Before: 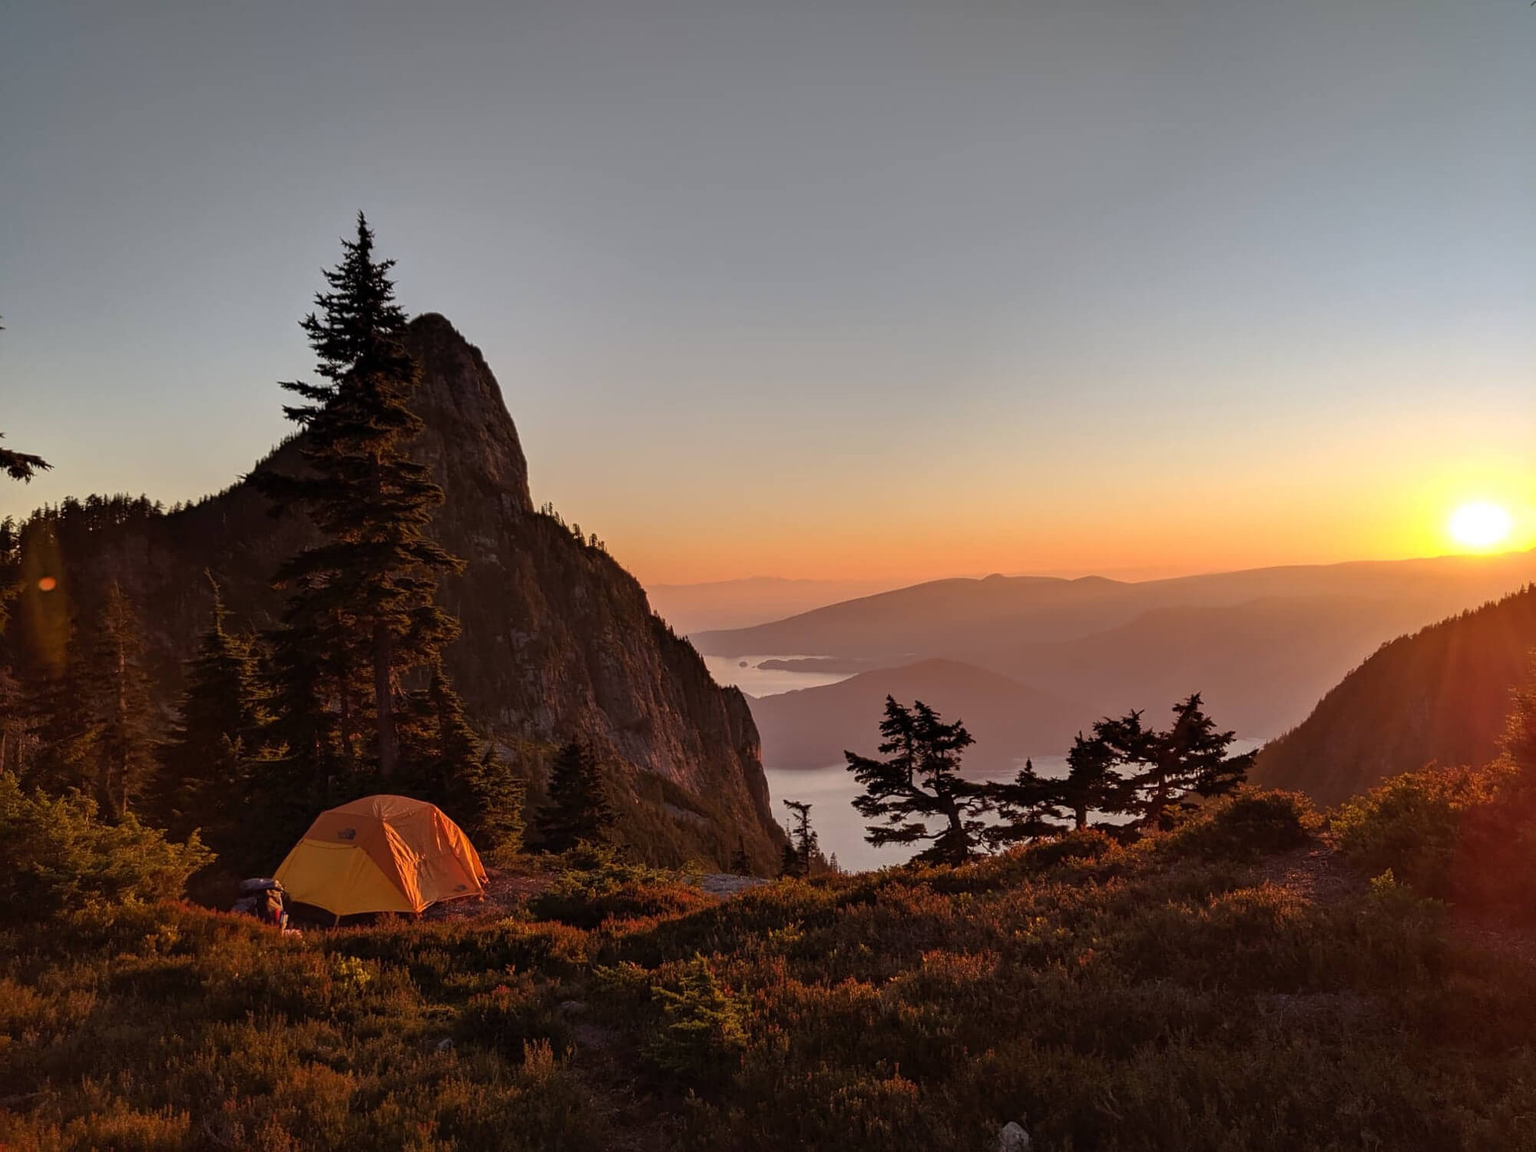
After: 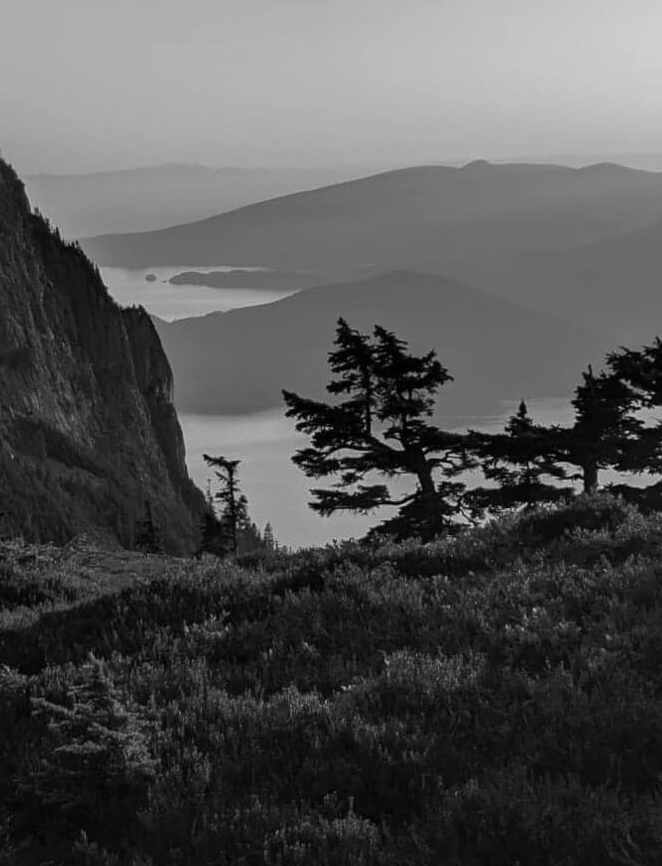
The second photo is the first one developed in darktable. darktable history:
monochrome: a 16.01, b -2.65, highlights 0.52
crop: left 40.878%, top 39.176%, right 25.993%, bottom 3.081%
